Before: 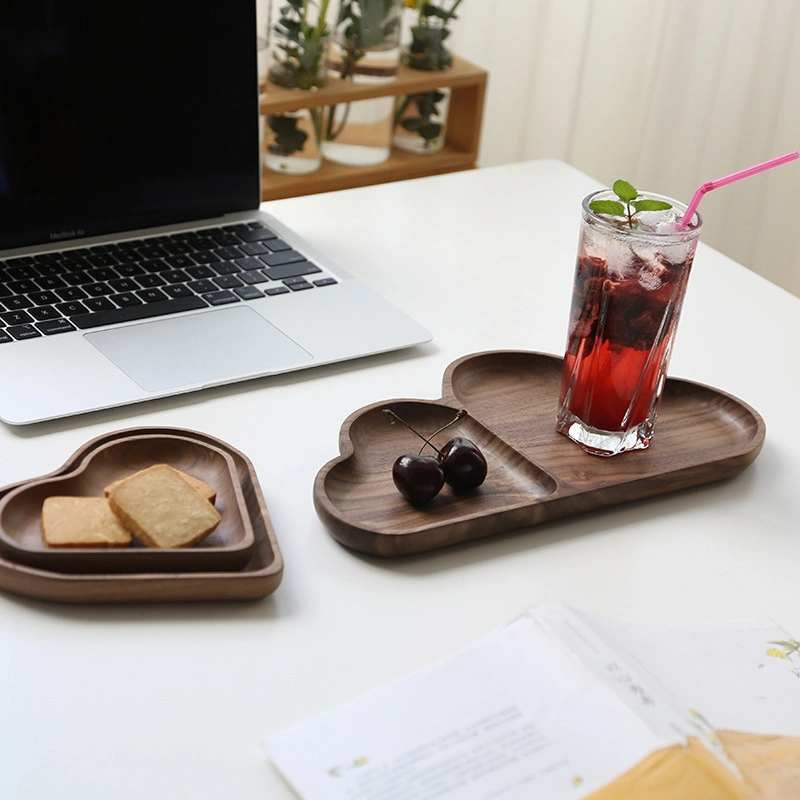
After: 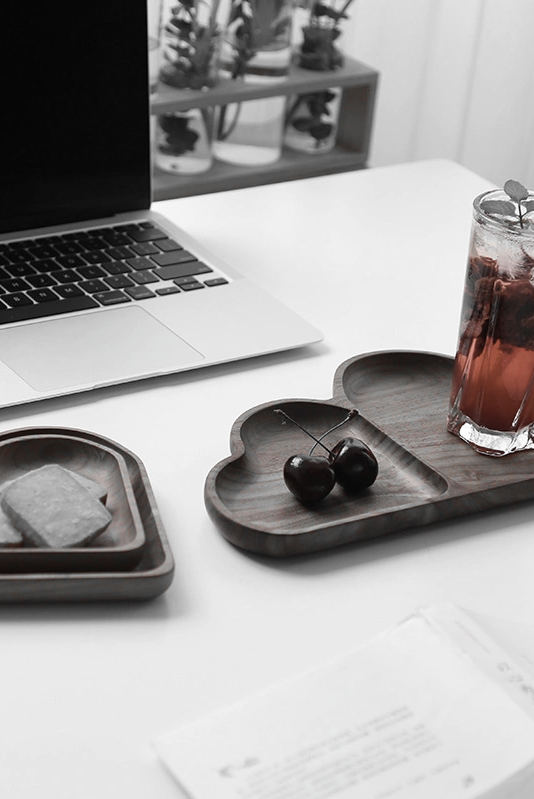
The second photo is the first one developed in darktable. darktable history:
crop and rotate: left 13.678%, right 19.472%
color zones: curves: ch1 [(0, 0.006) (0.094, 0.285) (0.171, 0.001) (0.429, 0.001) (0.571, 0.003) (0.714, 0.004) (0.857, 0.004) (1, 0.006)]
